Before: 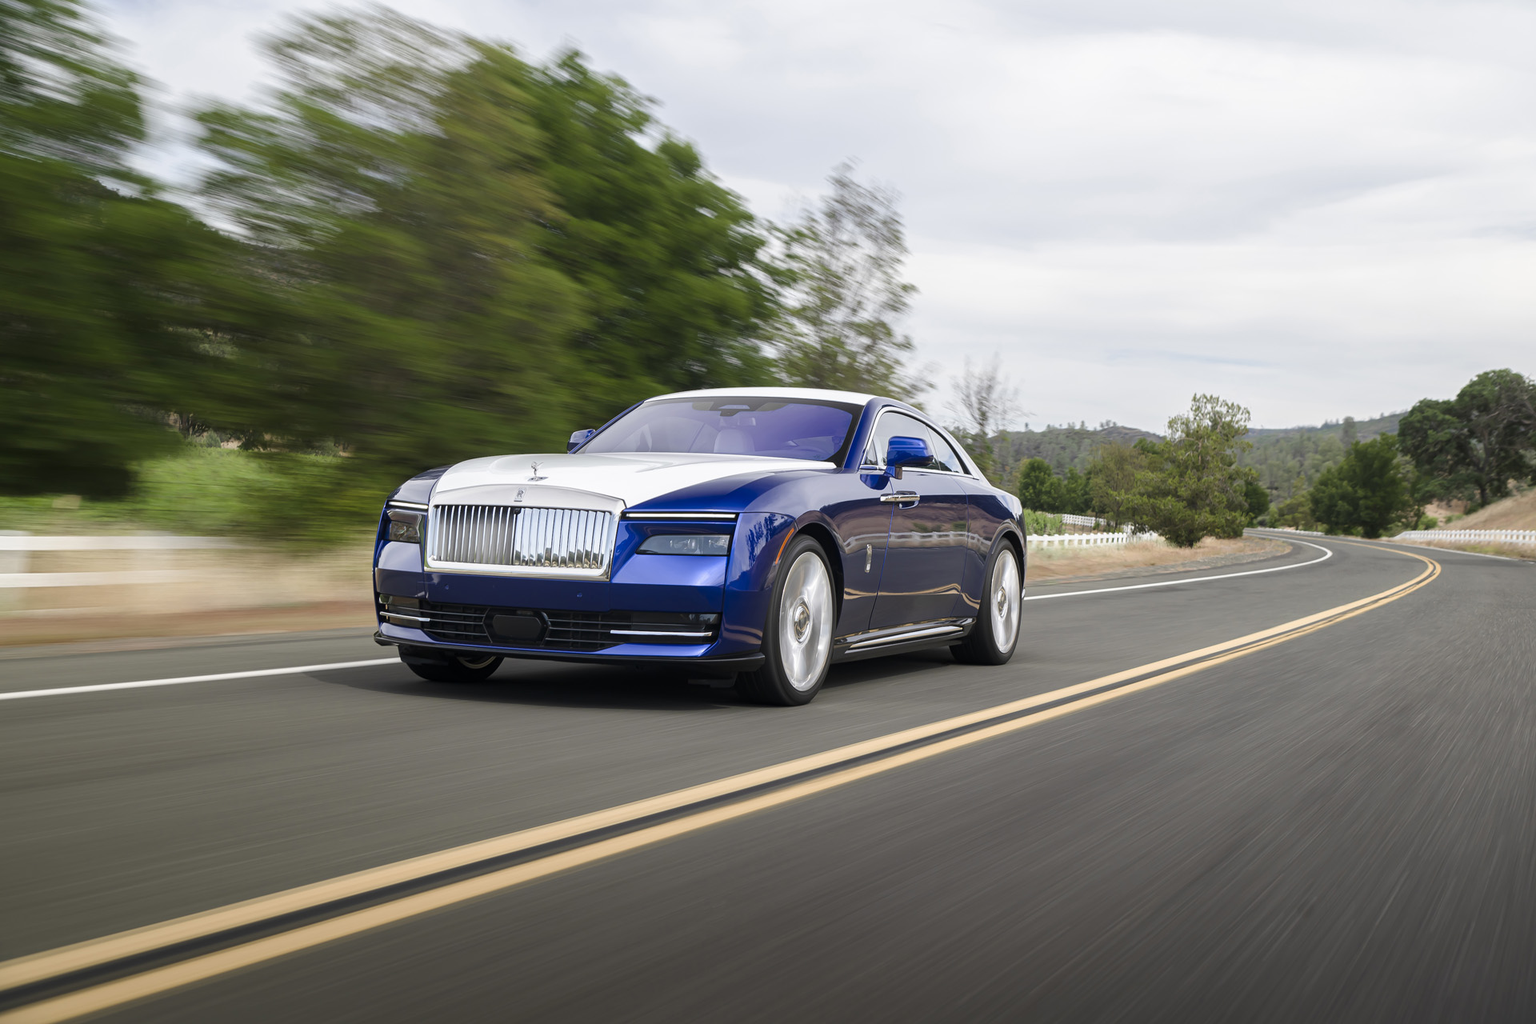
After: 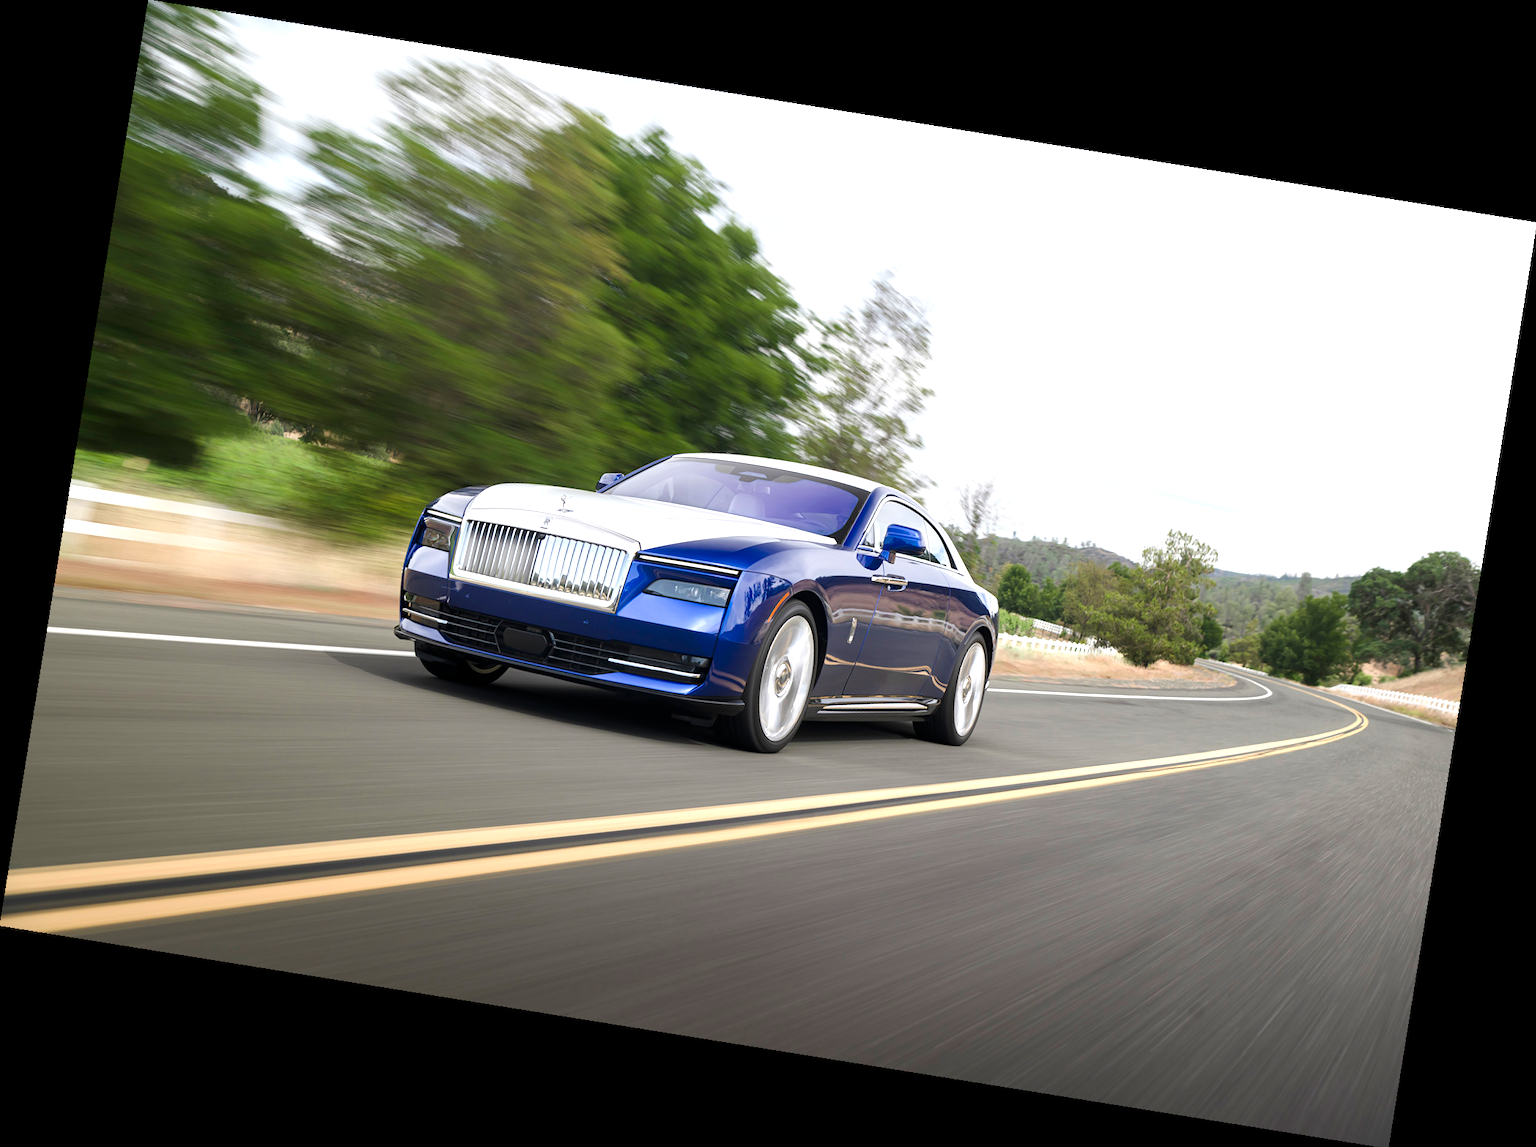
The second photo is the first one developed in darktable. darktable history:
exposure: exposure 0.6 EV, compensate highlight preservation false
rotate and perspective: rotation 9.12°, automatic cropping off
